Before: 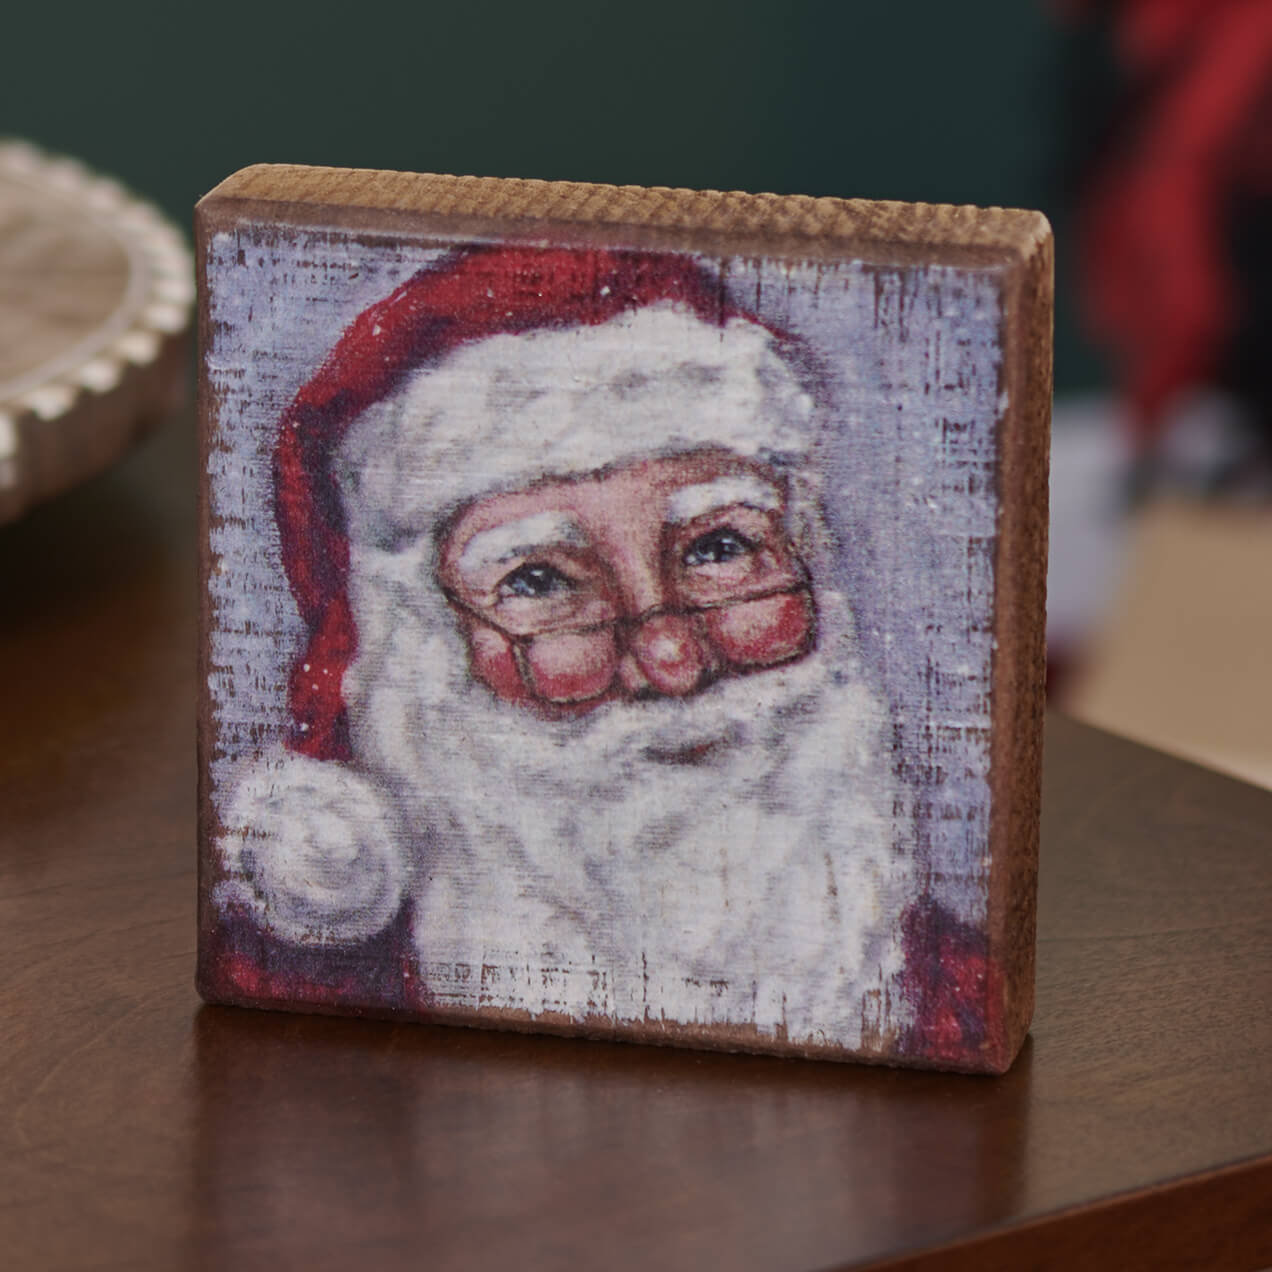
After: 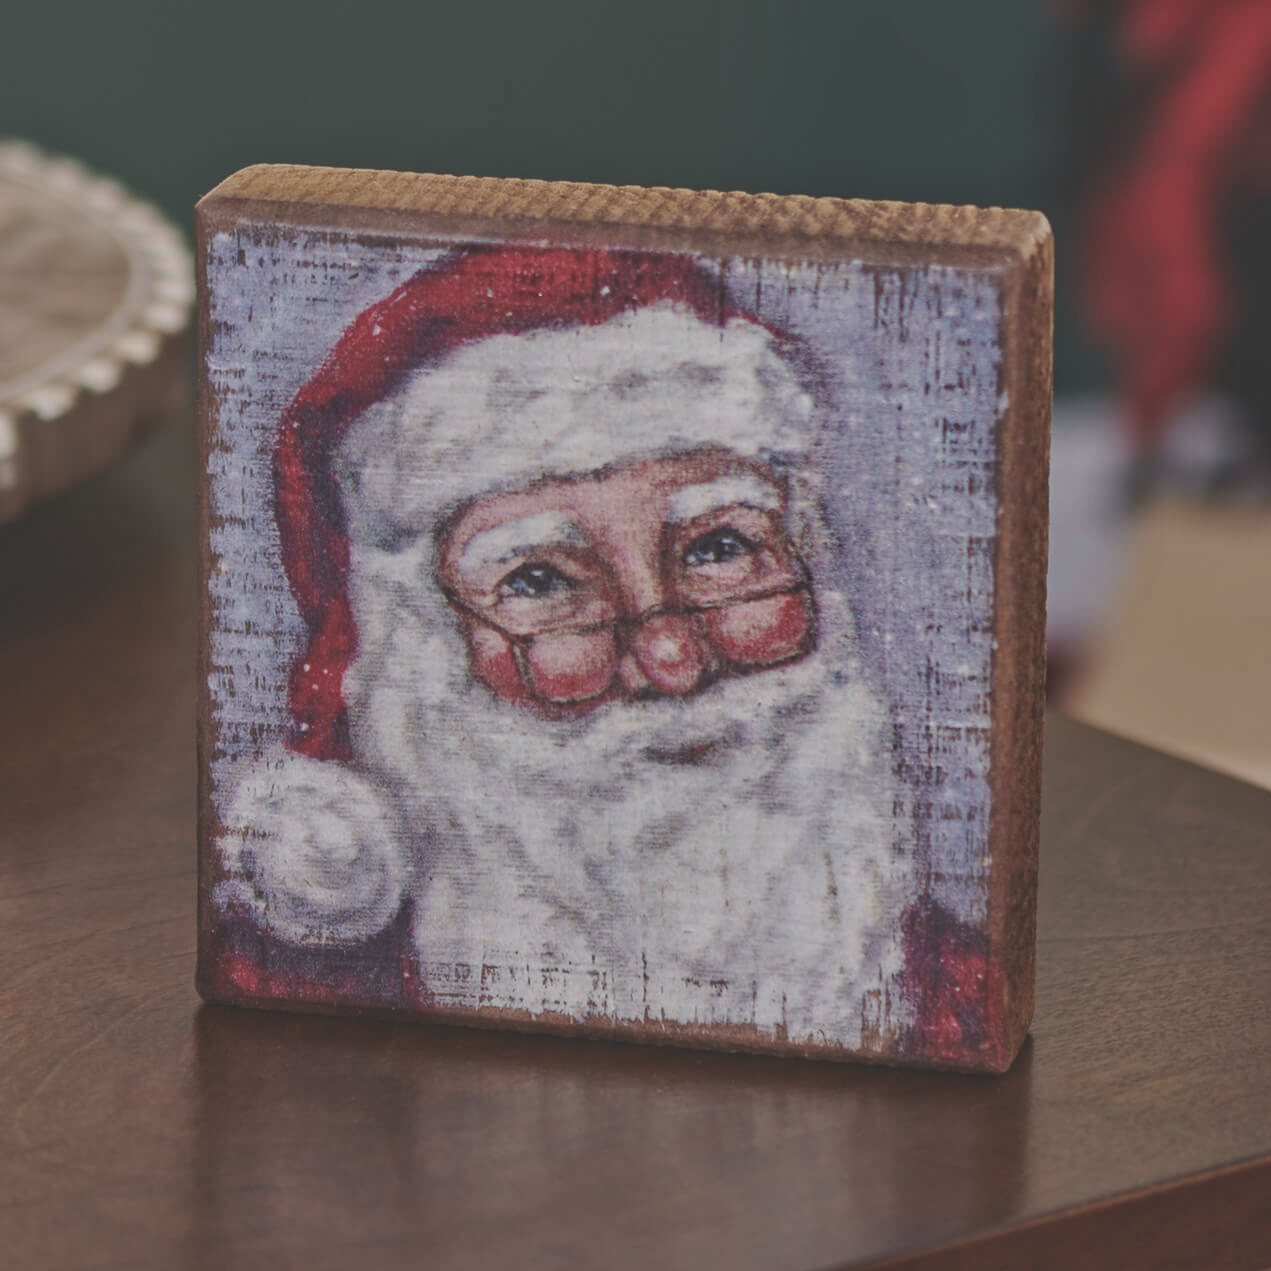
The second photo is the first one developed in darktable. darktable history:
tone equalizer: -8 EV 0.25 EV, -7 EV 0.417 EV, -6 EV 0.417 EV, -5 EV 0.25 EV, -3 EV -0.25 EV, -2 EV -0.417 EV, -1 EV -0.417 EV, +0 EV -0.25 EV, edges refinement/feathering 500, mask exposure compensation -1.57 EV, preserve details guided filter
local contrast: on, module defaults
exposure: black level correction -0.028, compensate highlight preservation false
